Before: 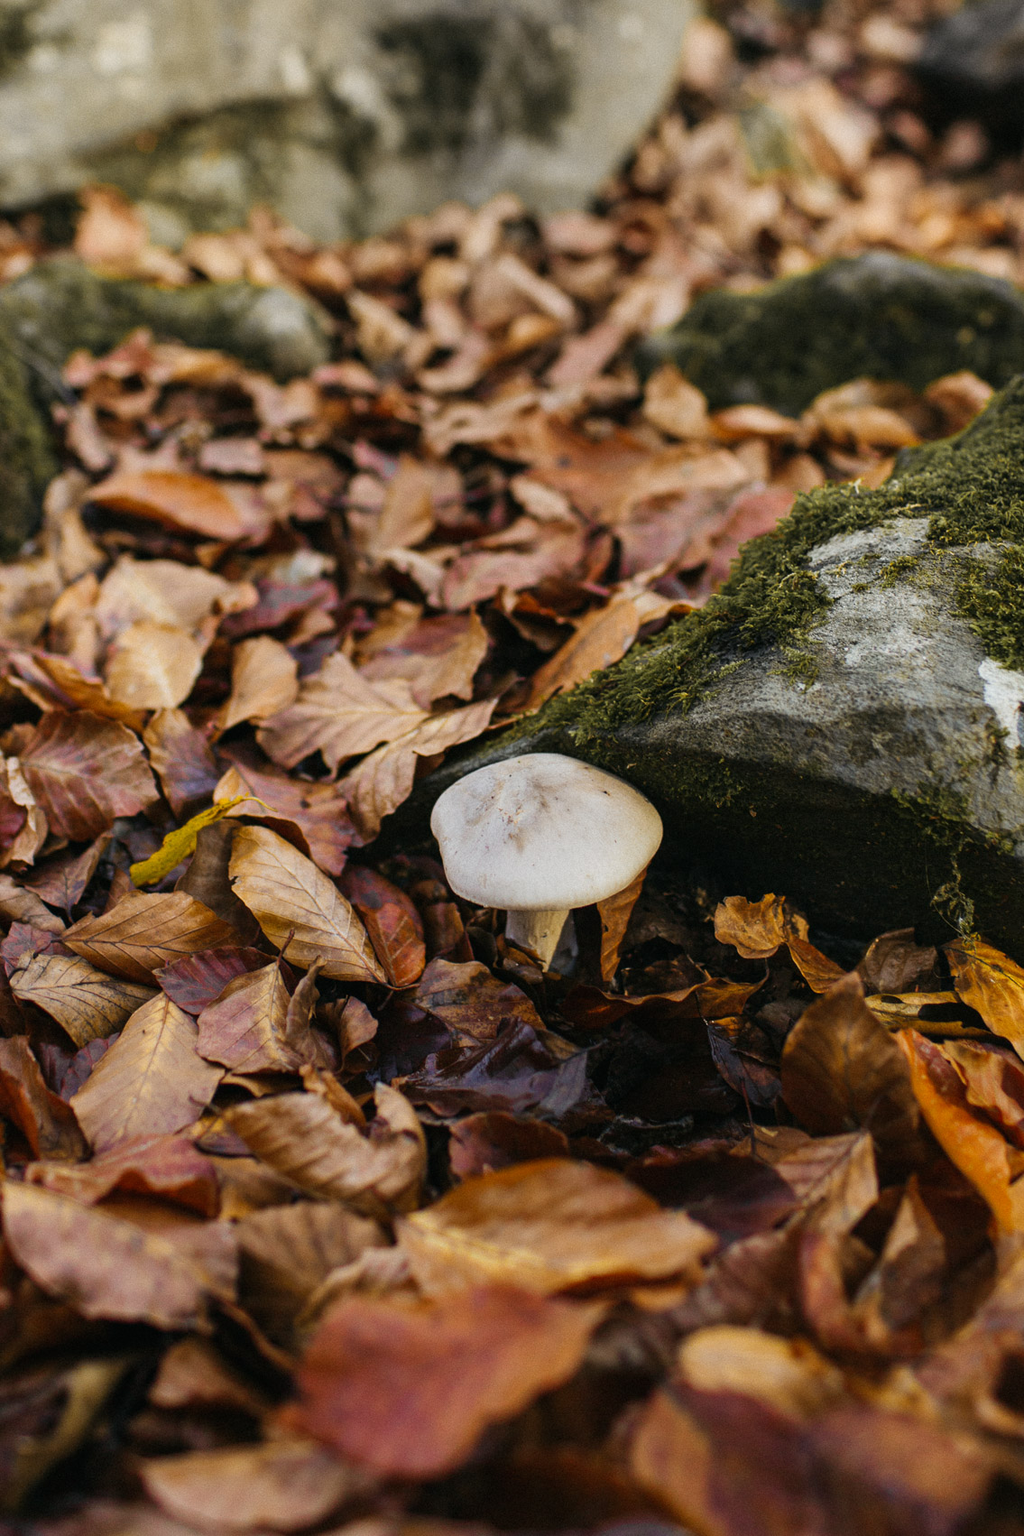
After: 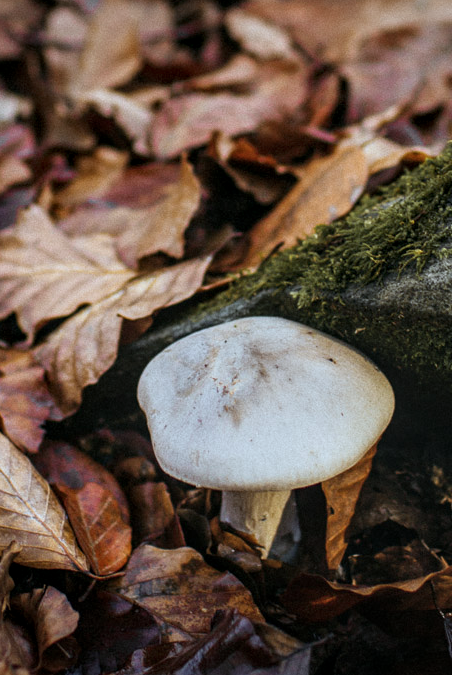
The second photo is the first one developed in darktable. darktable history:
crop: left 30.01%, top 30.457%, right 30.086%, bottom 29.86%
vignetting: brightness -0.438, saturation -0.207
shadows and highlights: shadows -1.48, highlights 40.33
local contrast: on, module defaults
color correction: highlights a* -4.19, highlights b* -11.13
